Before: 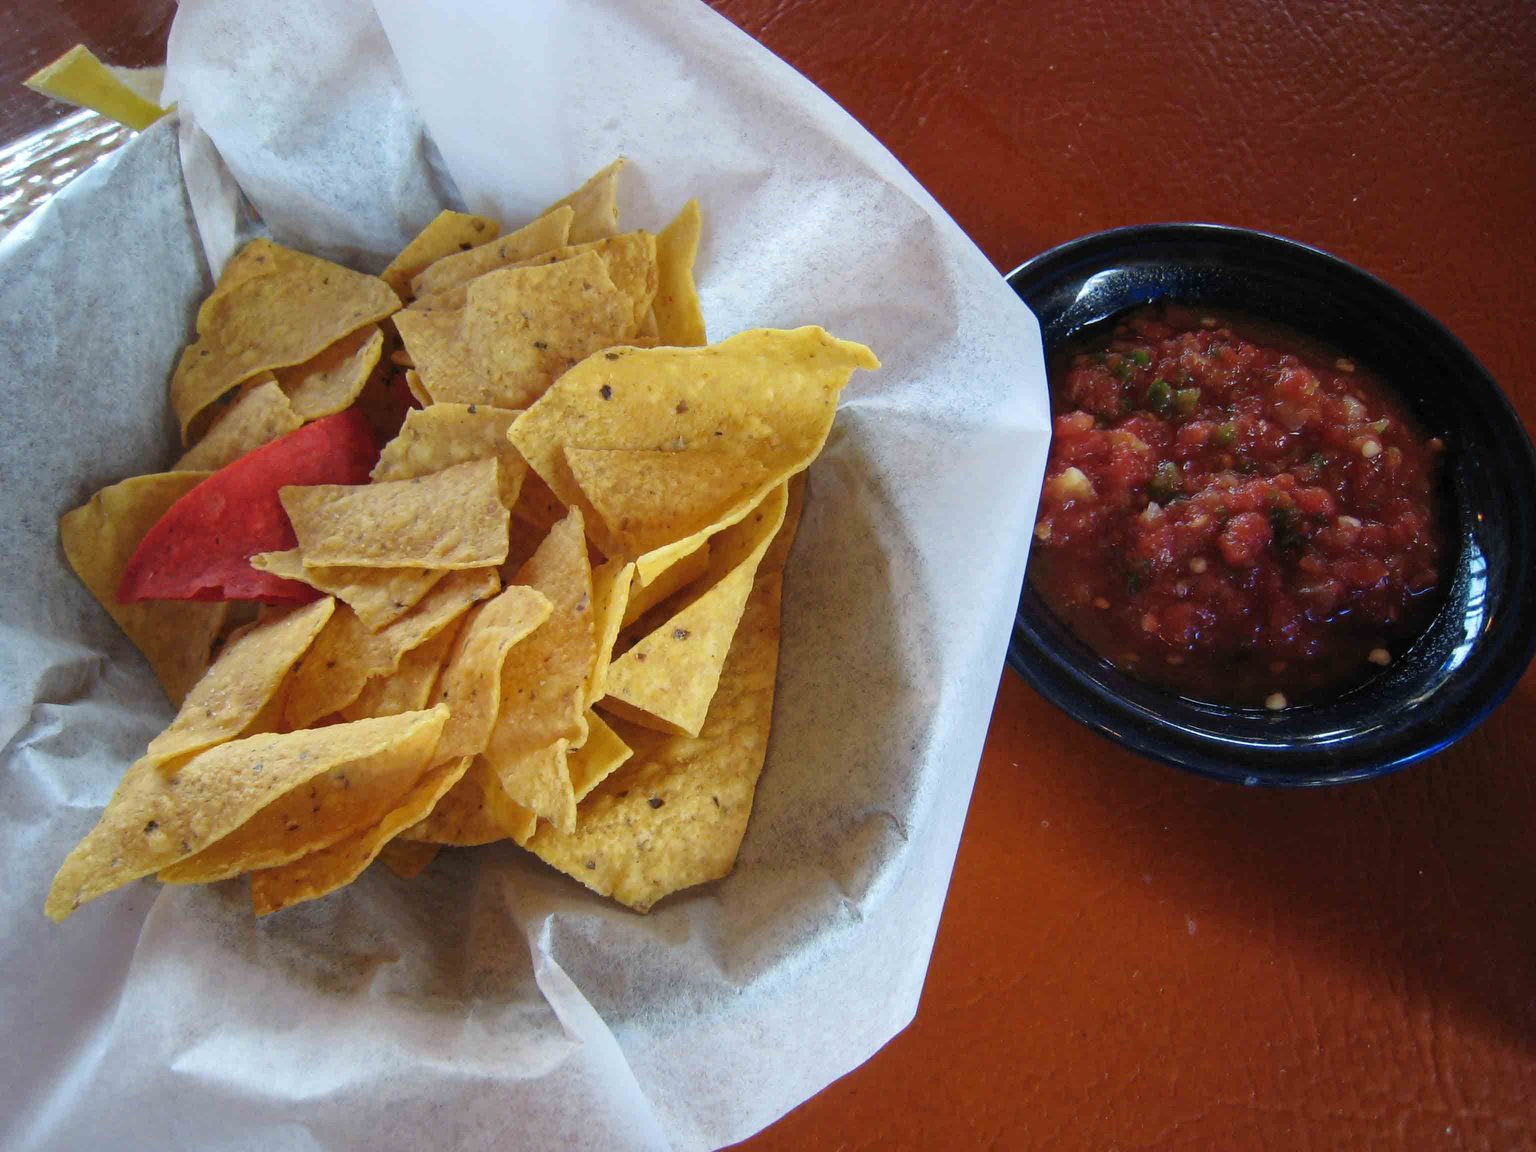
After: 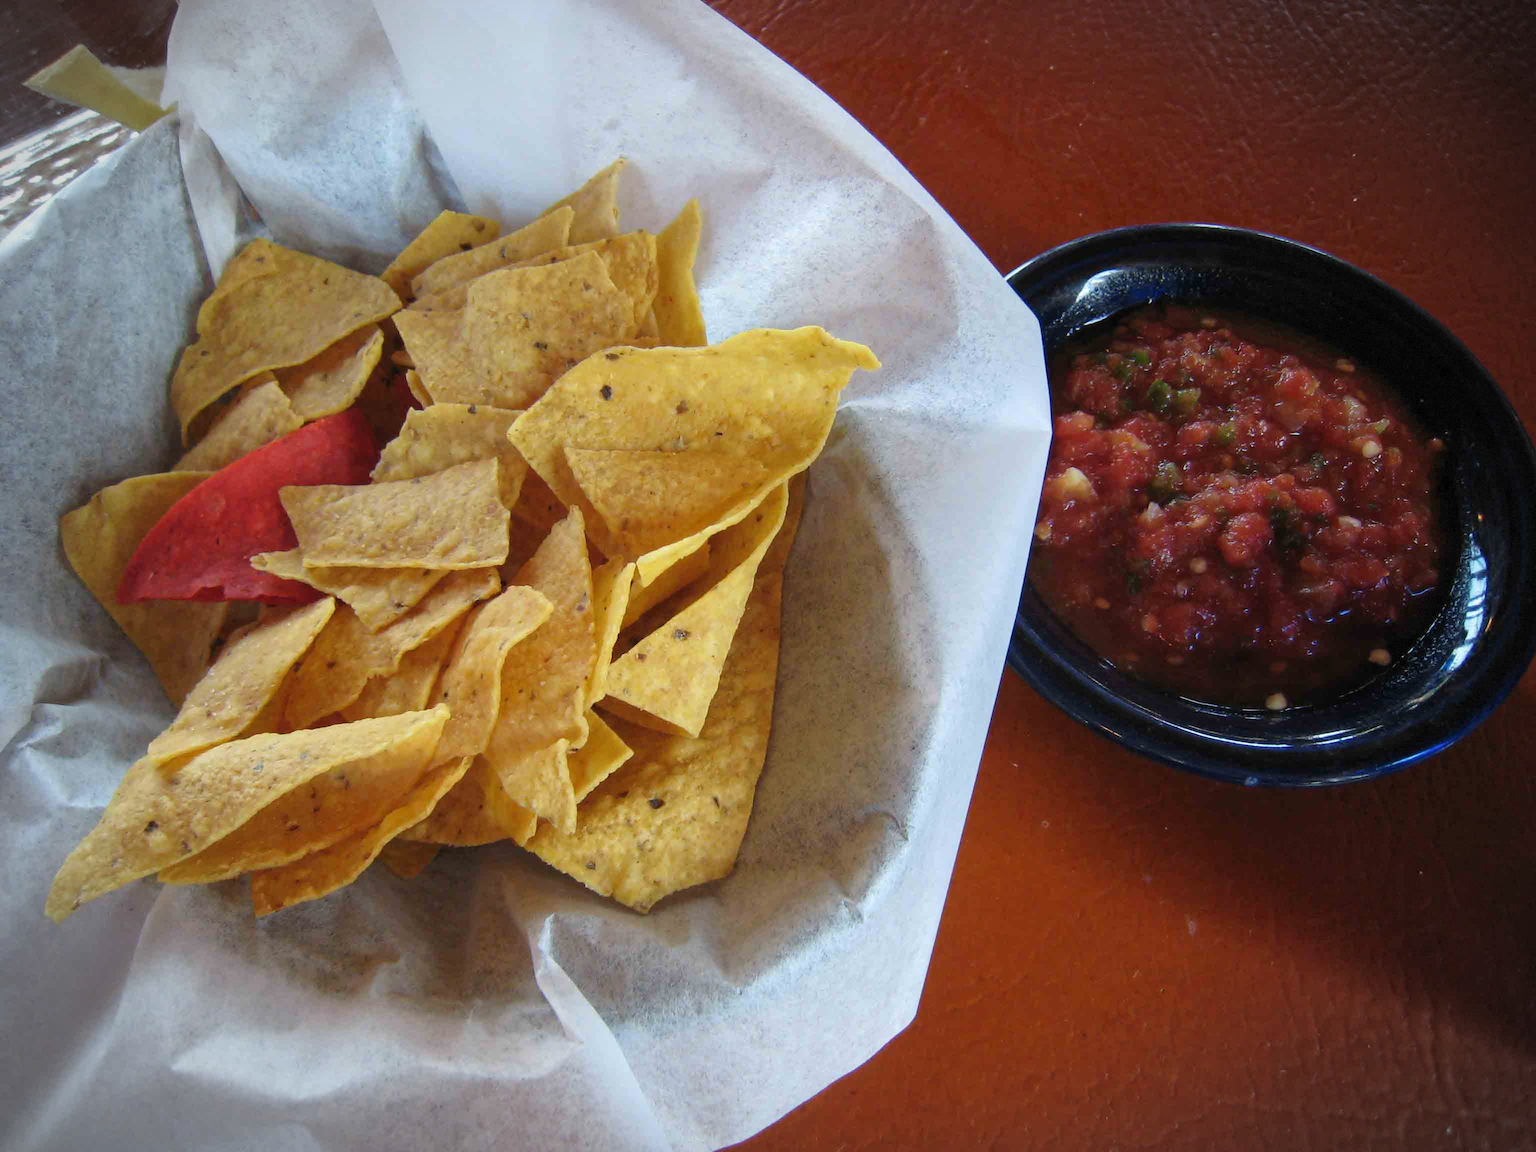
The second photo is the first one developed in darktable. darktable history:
vignetting: fall-off start 81.81%, fall-off radius 61.91%, automatic ratio true, width/height ratio 1.416, dithering 8-bit output
